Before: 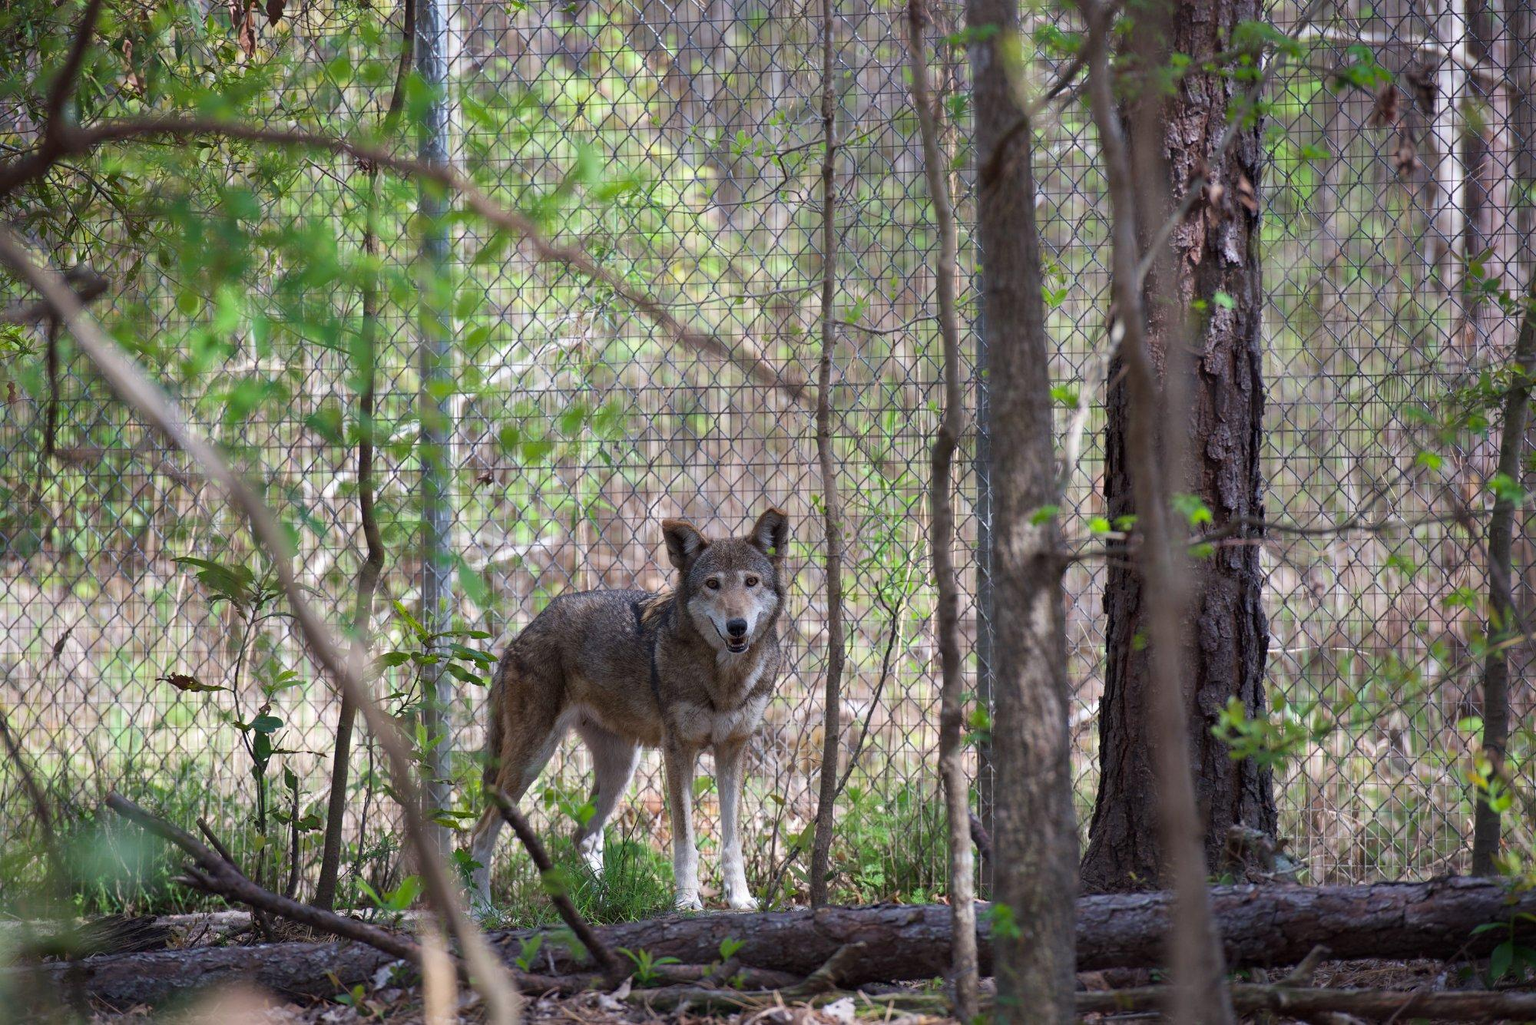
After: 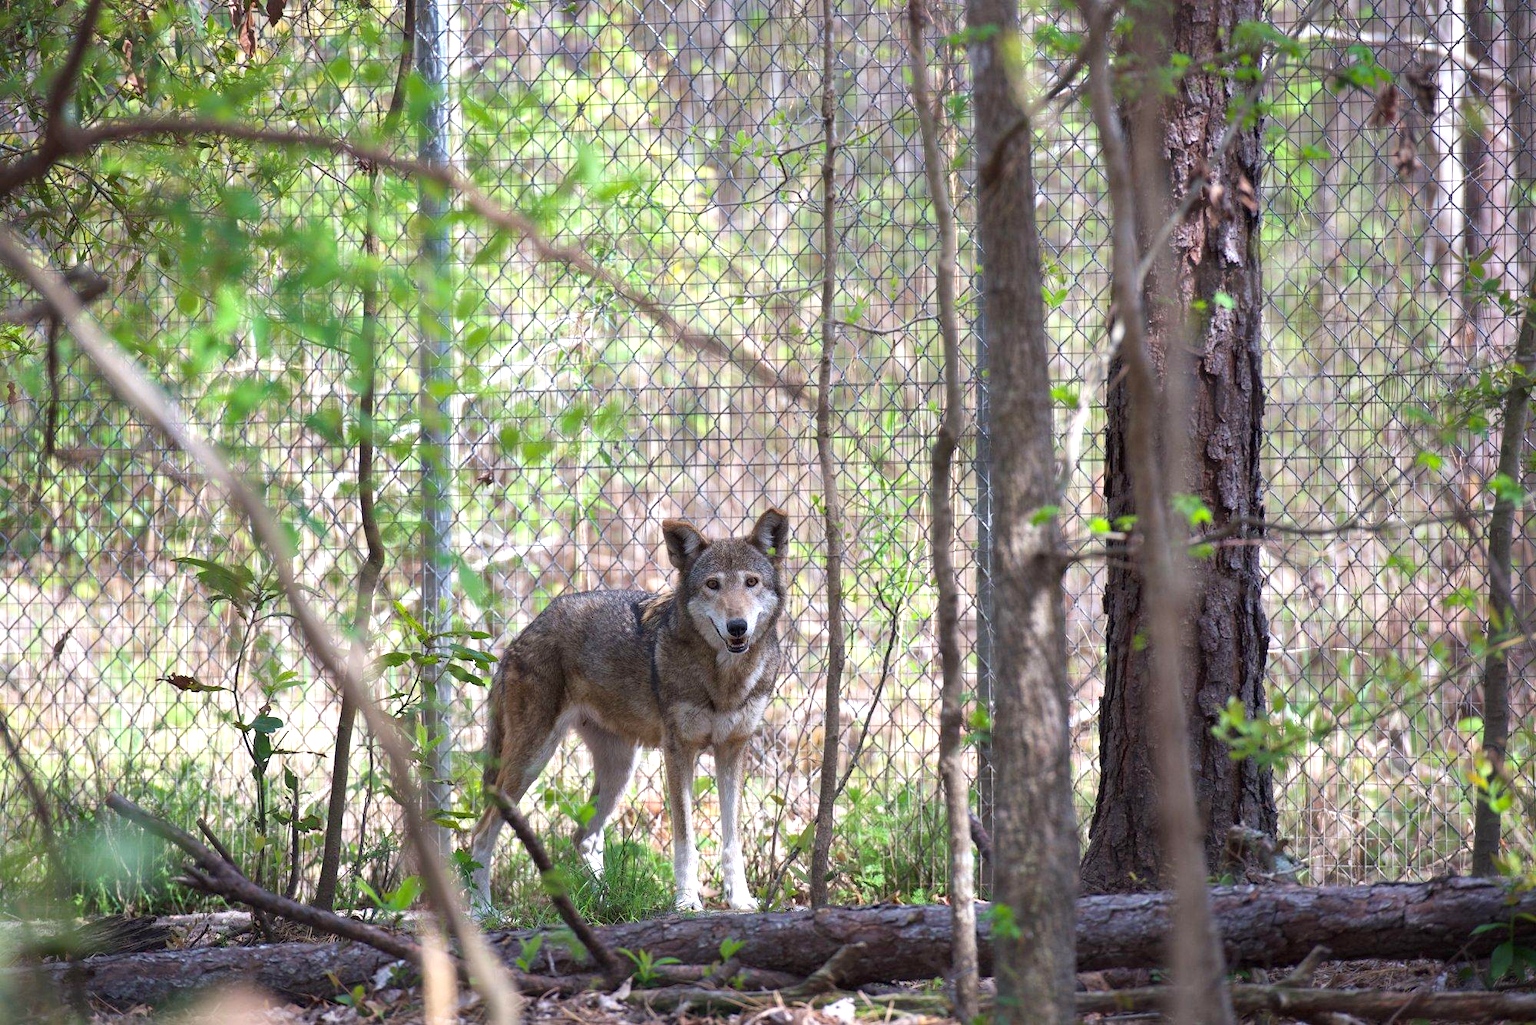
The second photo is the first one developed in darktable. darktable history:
exposure: black level correction 0, exposure 0.7 EV, compensate exposure bias true, compensate highlight preservation false
color correction: highlights a* -0.137, highlights b* 0.137
